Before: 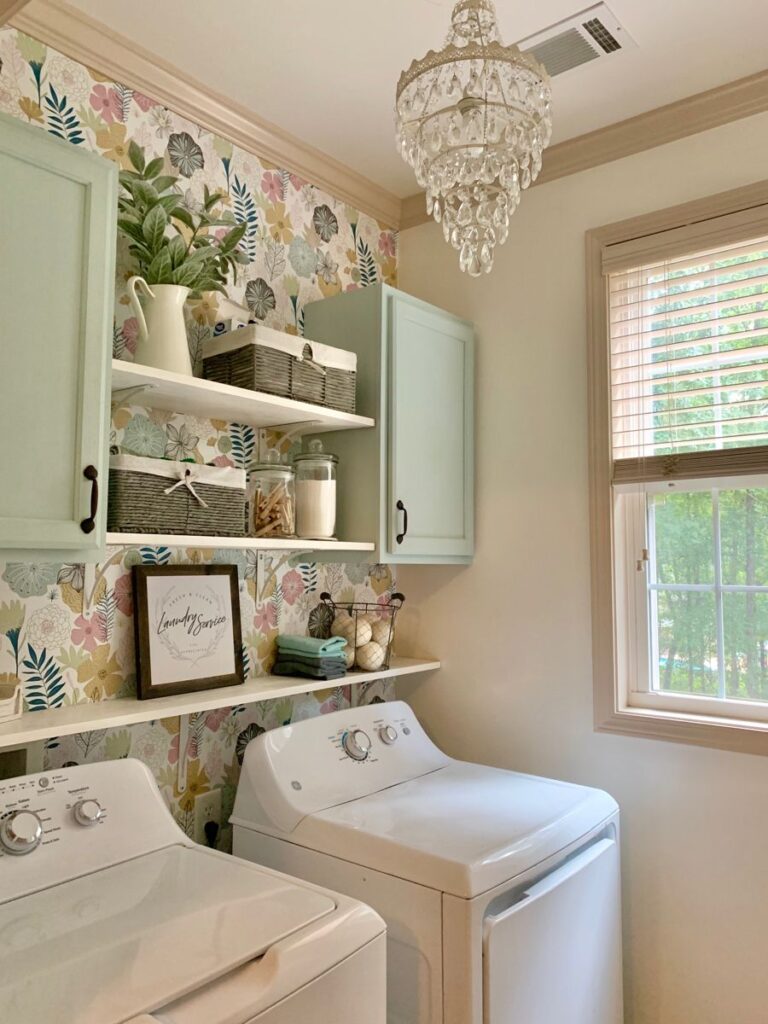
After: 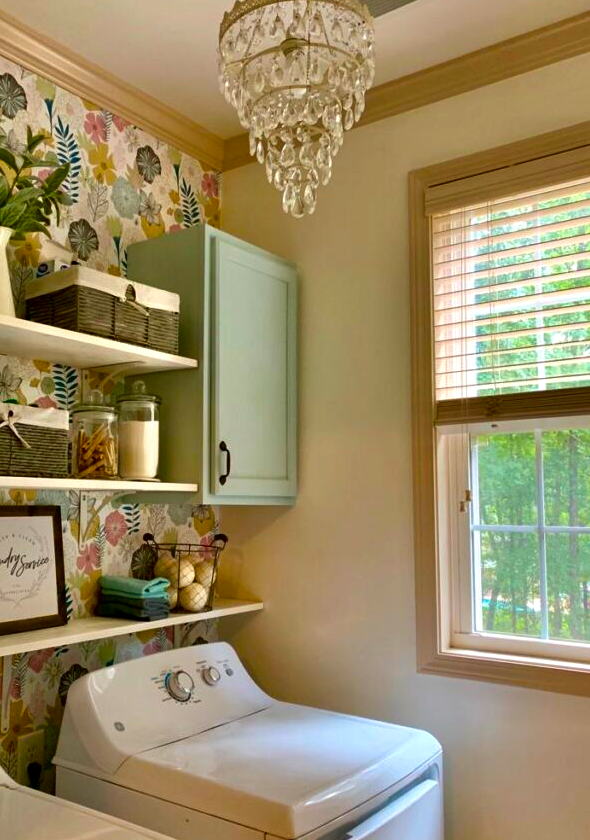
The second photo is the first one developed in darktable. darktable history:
color balance rgb: perceptual saturation grading › global saturation 25%, global vibrance 20%
contrast brightness saturation: brightness -0.2, saturation 0.08
crop: left 23.095%, top 5.827%, bottom 11.854%
color balance: contrast 6.48%, output saturation 113.3%
